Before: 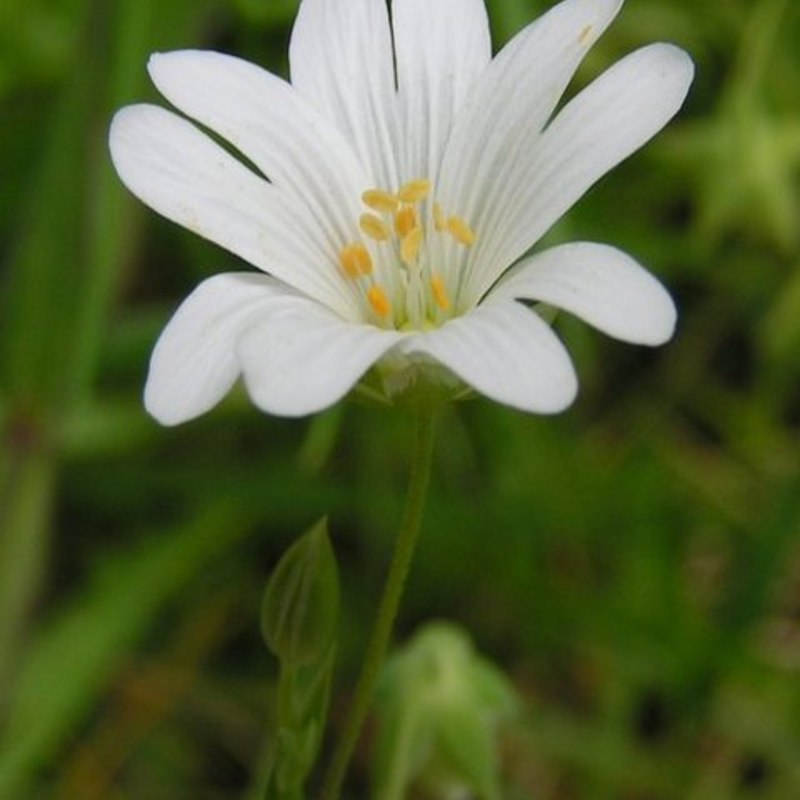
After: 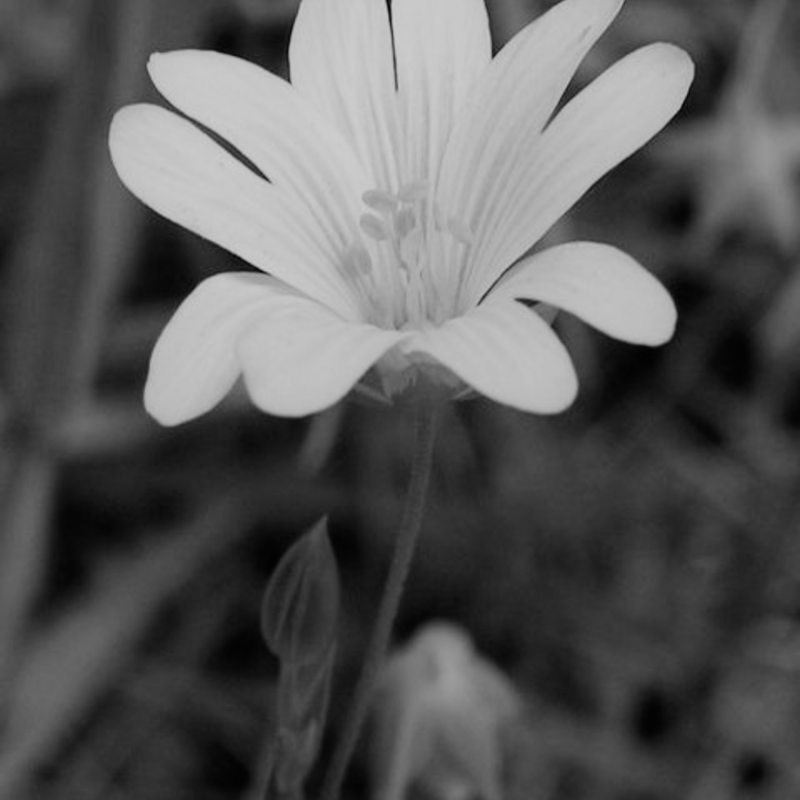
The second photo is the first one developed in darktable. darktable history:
filmic rgb: black relative exposure -7.65 EV, white relative exposure 4.56 EV, hardness 3.61, contrast 1.106
monochrome: on, module defaults
